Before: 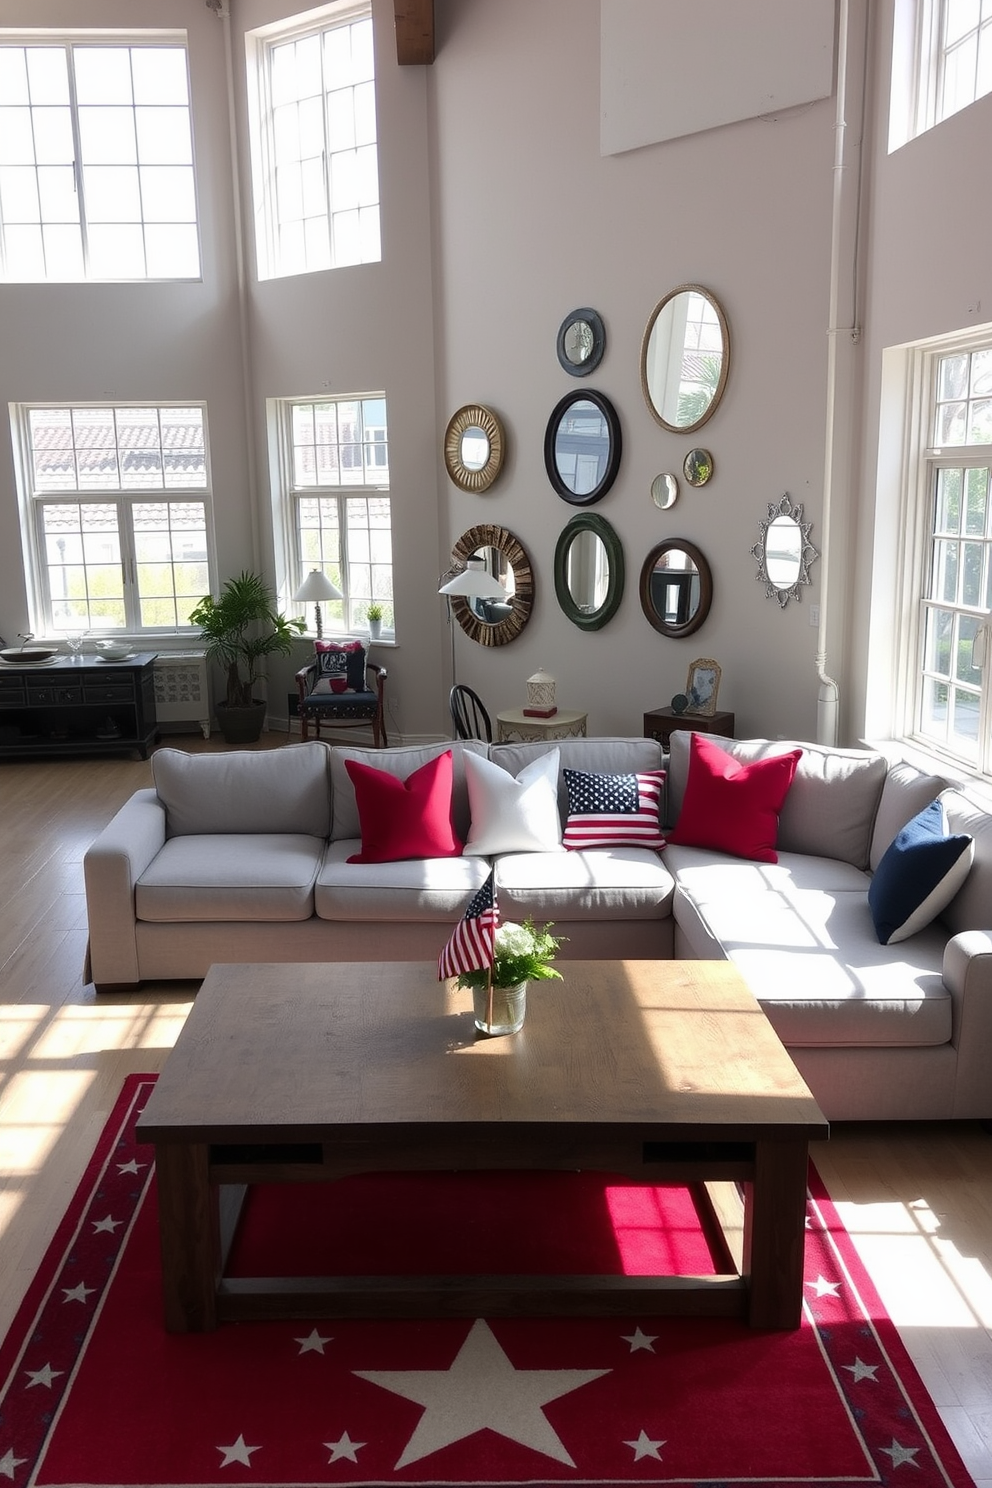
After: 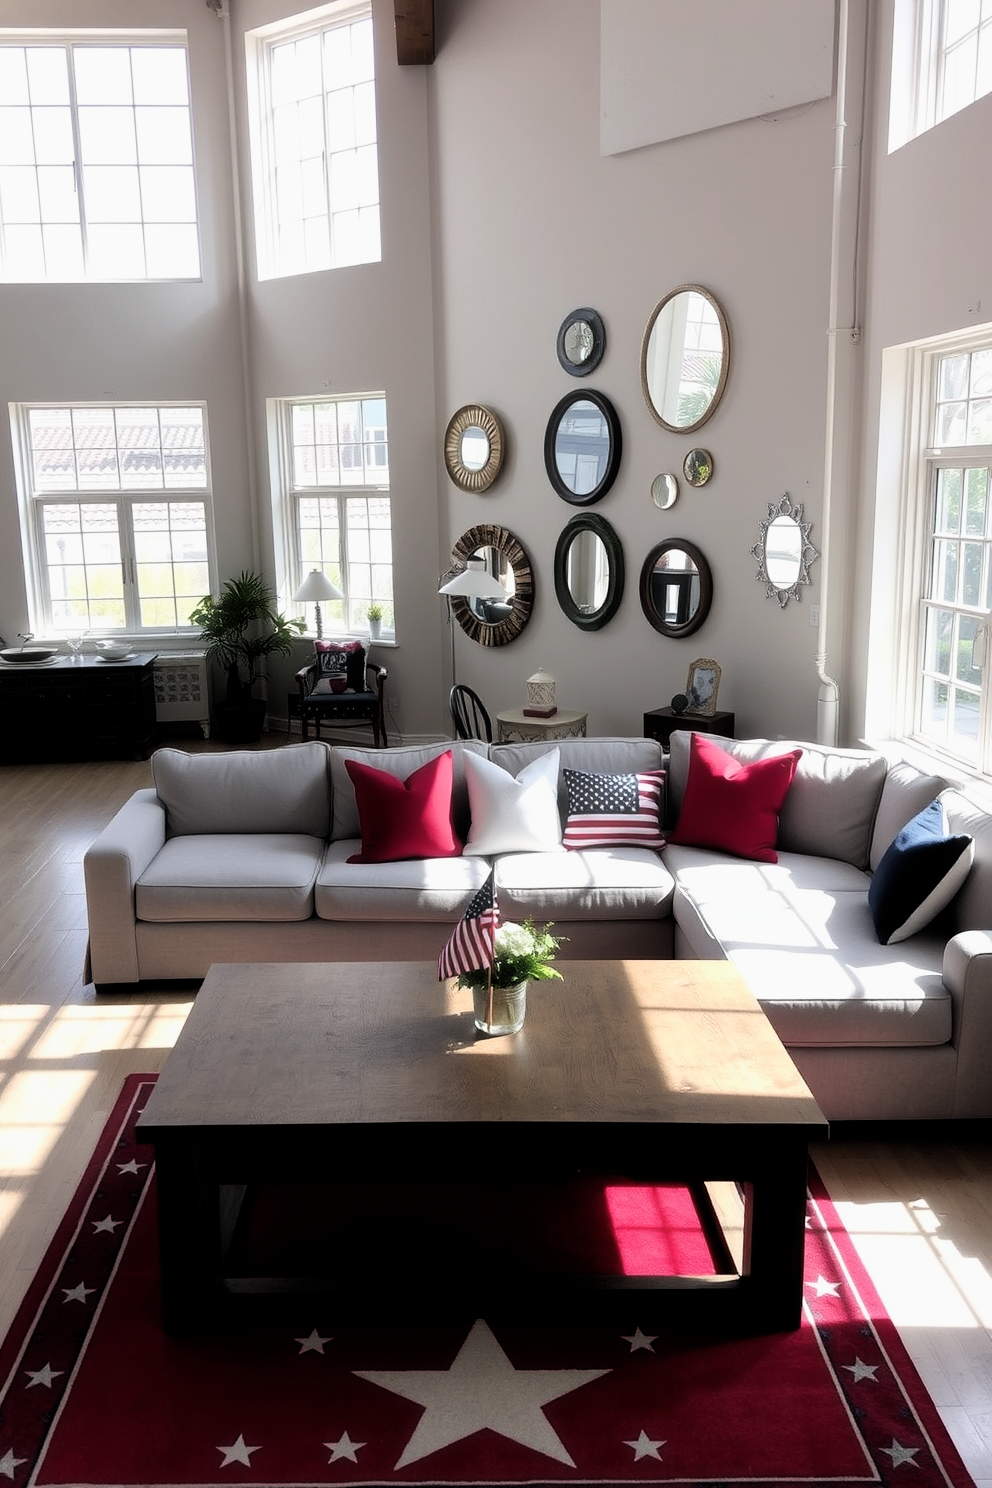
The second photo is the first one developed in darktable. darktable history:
filmic rgb: black relative exposure -6.23 EV, white relative exposure 2.79 EV, threshold 2.97 EV, target black luminance 0%, hardness 4.57, latitude 67.58%, contrast 1.291, shadows ↔ highlights balance -3.45%, enable highlight reconstruction true
haze removal: strength -0.091, compatibility mode true, adaptive false
